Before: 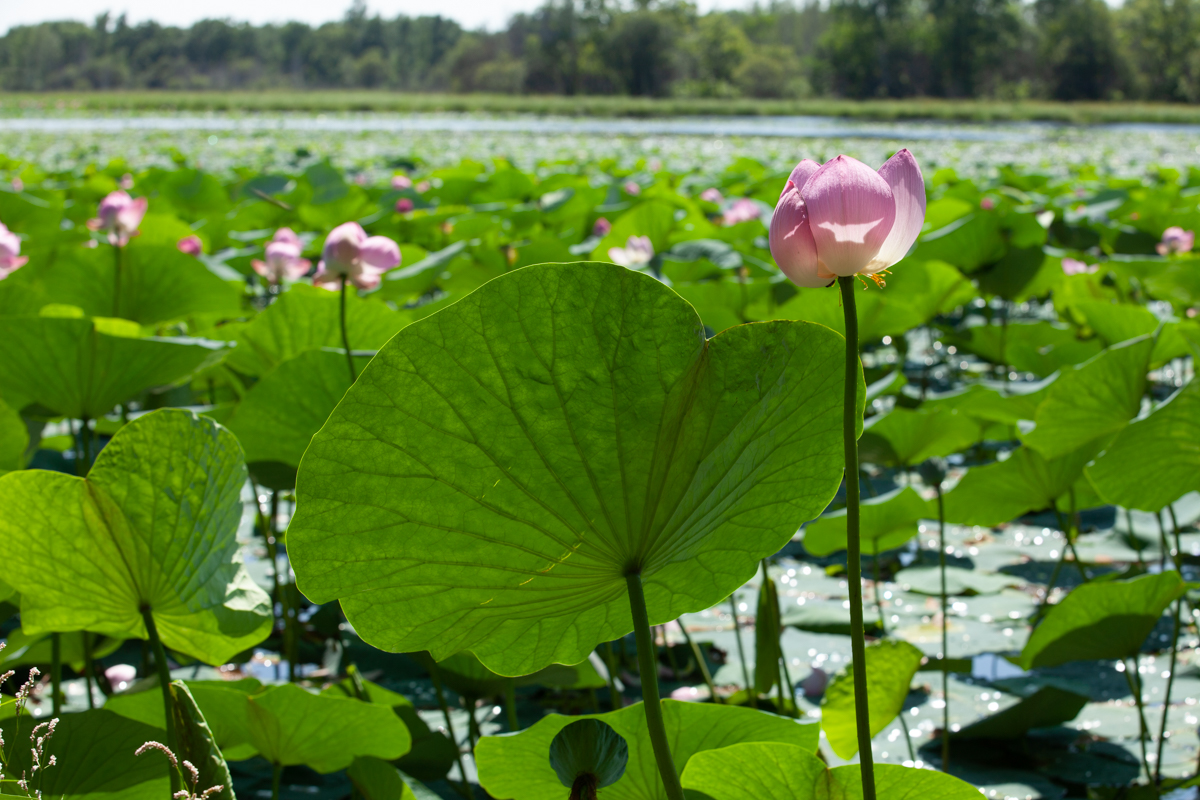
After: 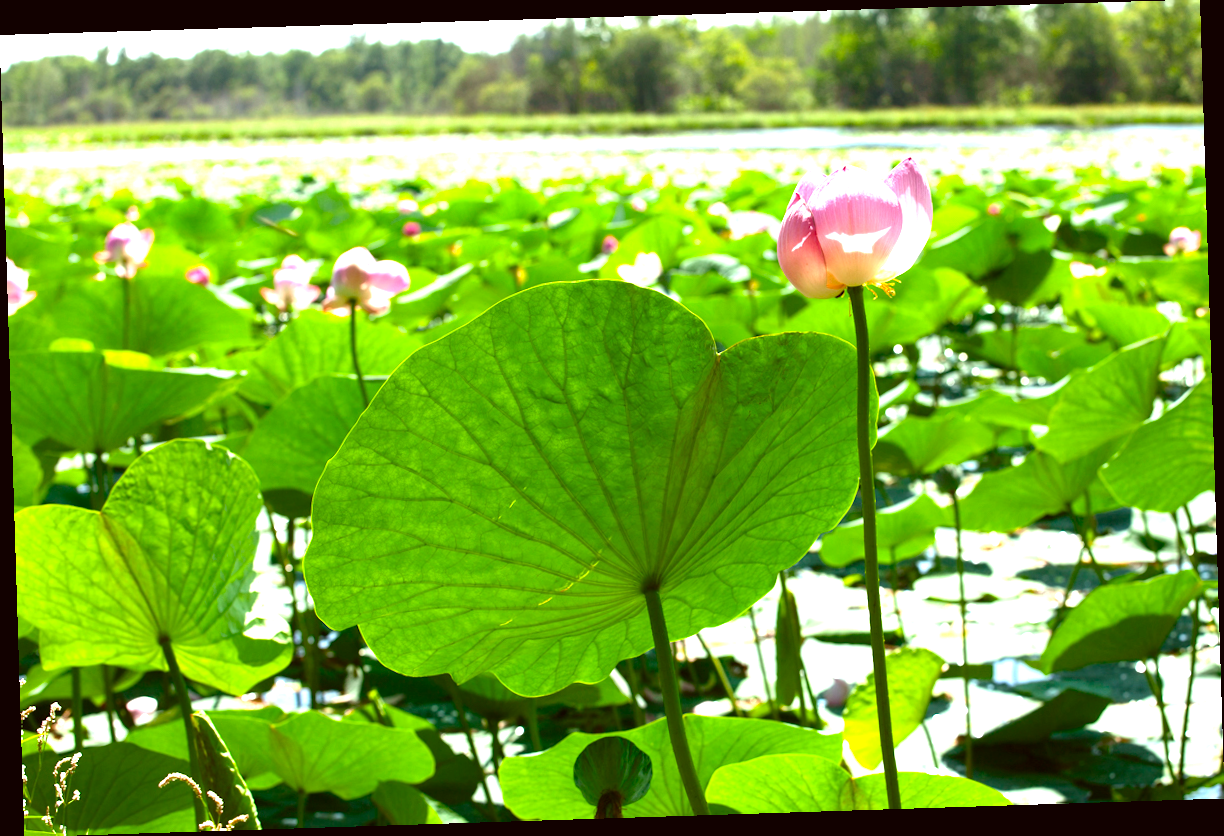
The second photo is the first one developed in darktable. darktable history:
color balance rgb: linear chroma grading › shadows 16%, perceptual saturation grading › global saturation 8%, perceptual saturation grading › shadows 4%, perceptual brilliance grading › global brilliance 2%, perceptual brilliance grading › highlights 8%, perceptual brilliance grading › shadows -4%, global vibrance 16%, saturation formula JzAzBz (2021)
exposure: black level correction 0, exposure 1.388 EV, compensate exposure bias true, compensate highlight preservation false
color correction: highlights a* -1.43, highlights b* 10.12, shadows a* 0.395, shadows b* 19.35
rotate and perspective: rotation -1.77°, lens shift (horizontal) 0.004, automatic cropping off
